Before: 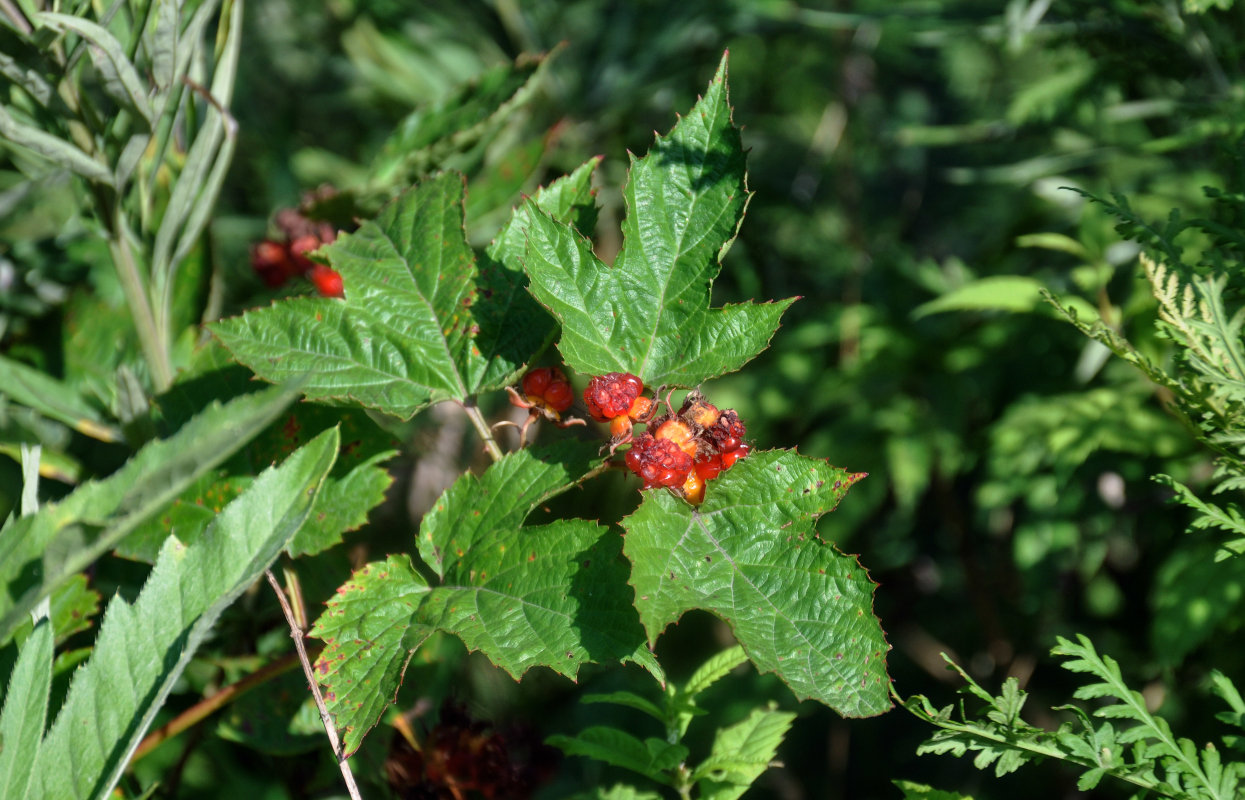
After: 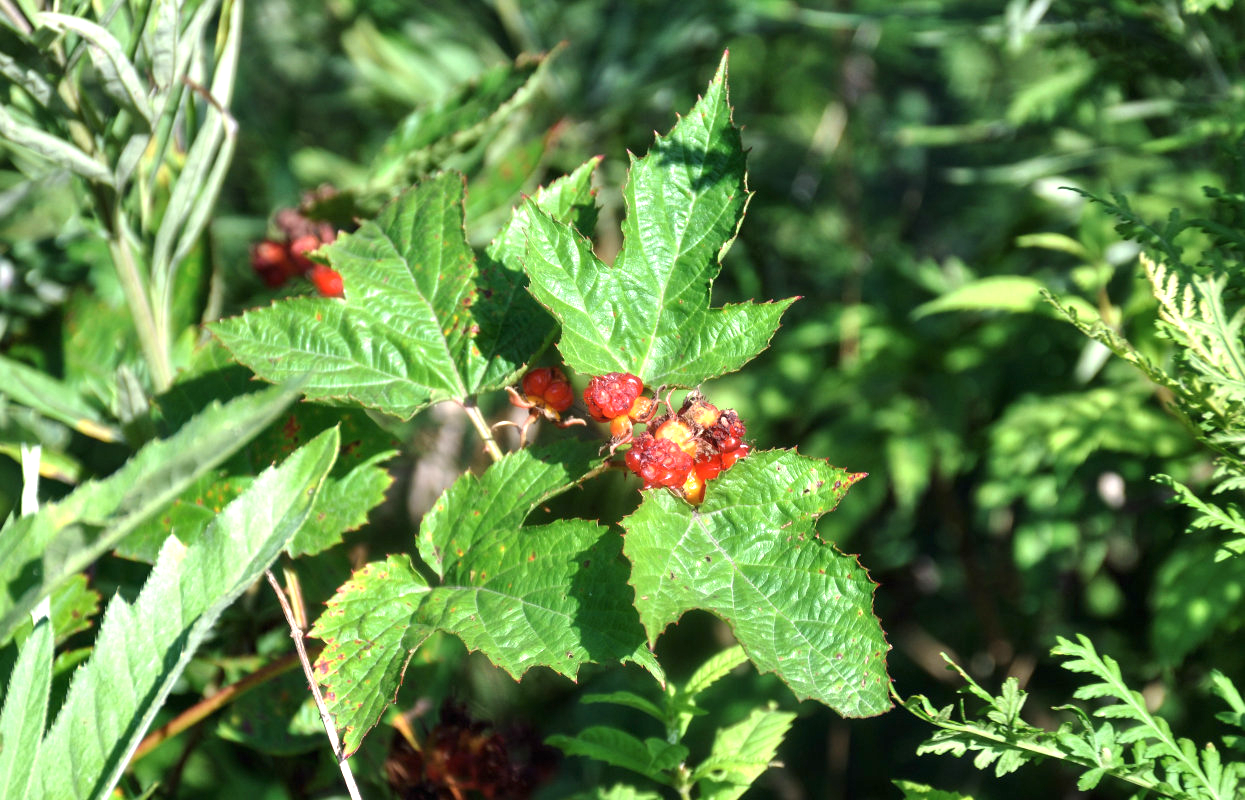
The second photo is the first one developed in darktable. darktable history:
exposure: black level correction 0, exposure 1.001 EV, compensate highlight preservation false
contrast brightness saturation: contrast 0.014, saturation -0.05
